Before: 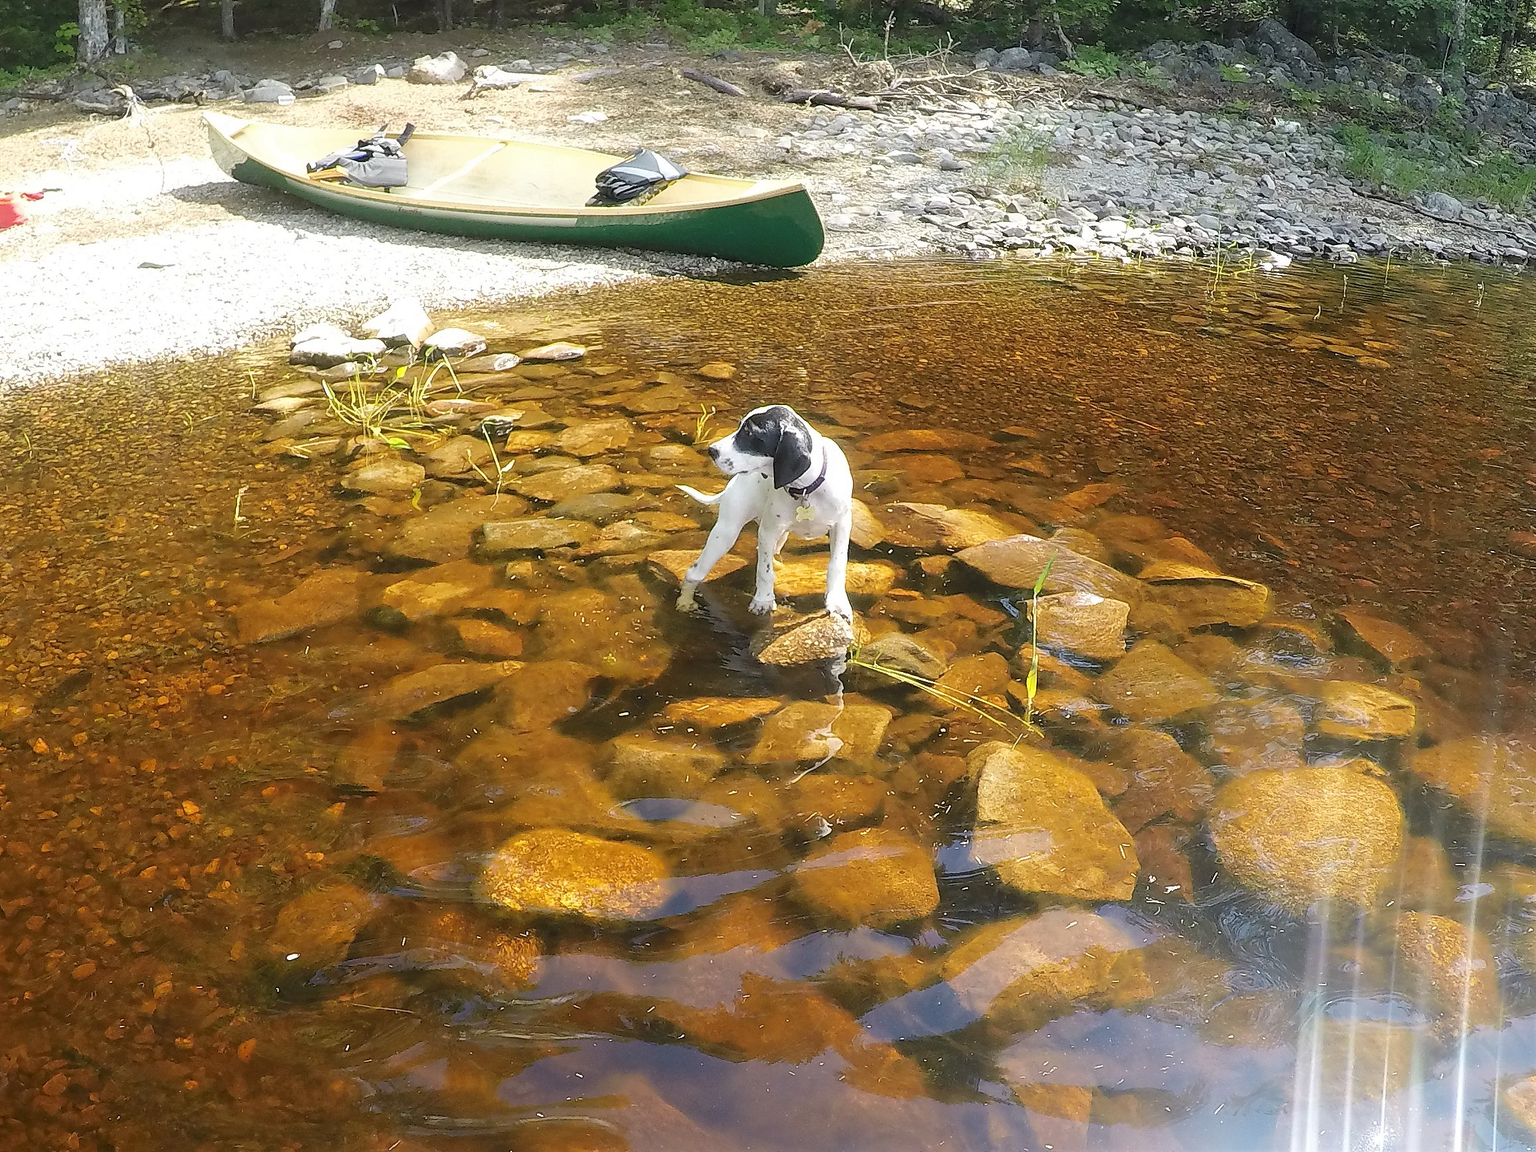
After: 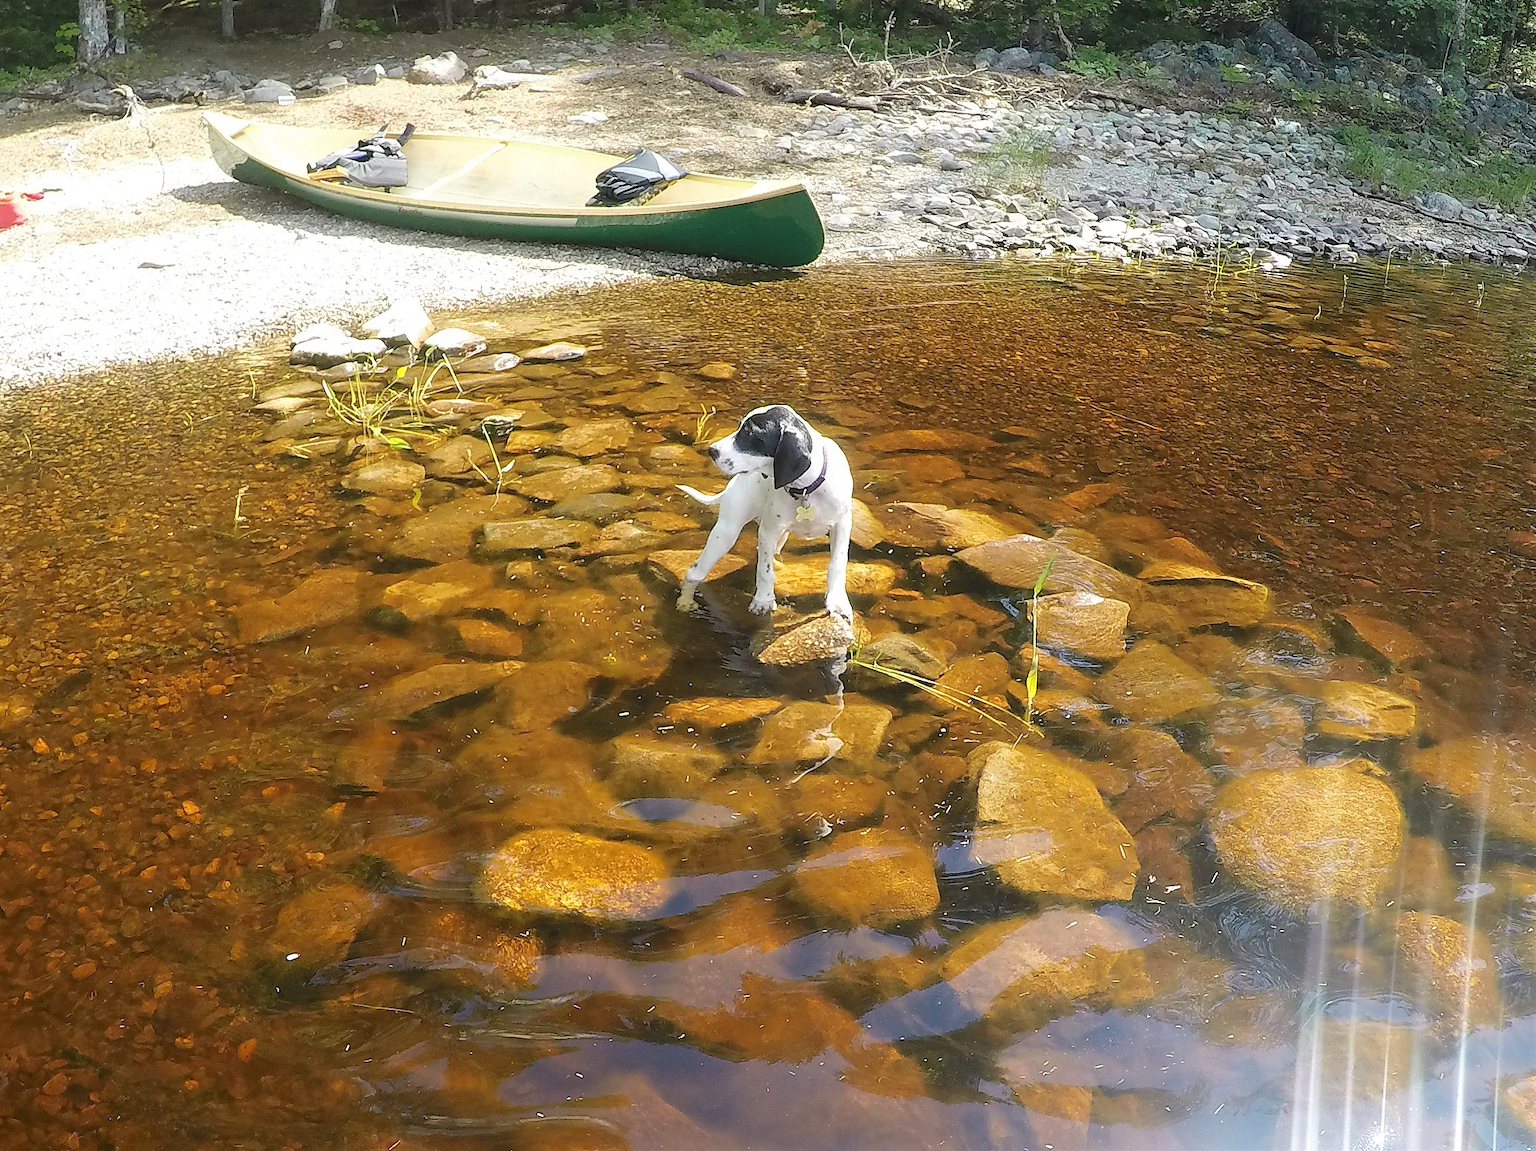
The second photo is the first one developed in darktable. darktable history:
white balance: emerald 1
color zones: curves: ch0 [(0.25, 0.5) (0.423, 0.5) (0.443, 0.5) (0.521, 0.756) (0.568, 0.5) (0.576, 0.5) (0.75, 0.5)]; ch1 [(0.25, 0.5) (0.423, 0.5) (0.443, 0.5) (0.539, 0.873) (0.624, 0.565) (0.631, 0.5) (0.75, 0.5)]
